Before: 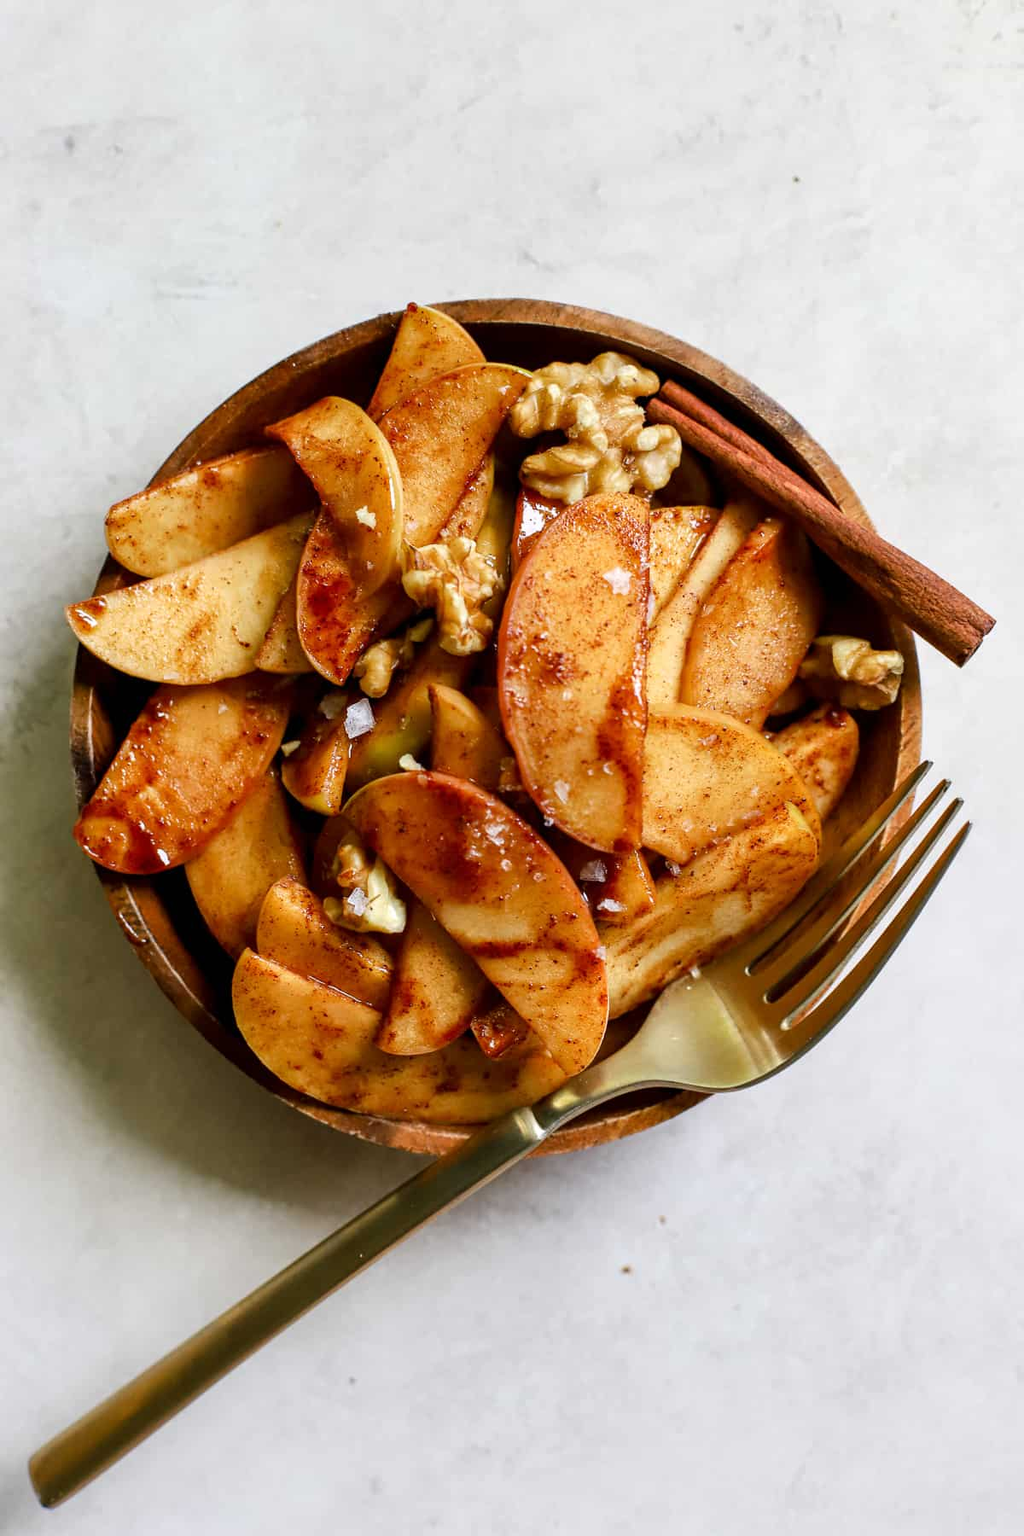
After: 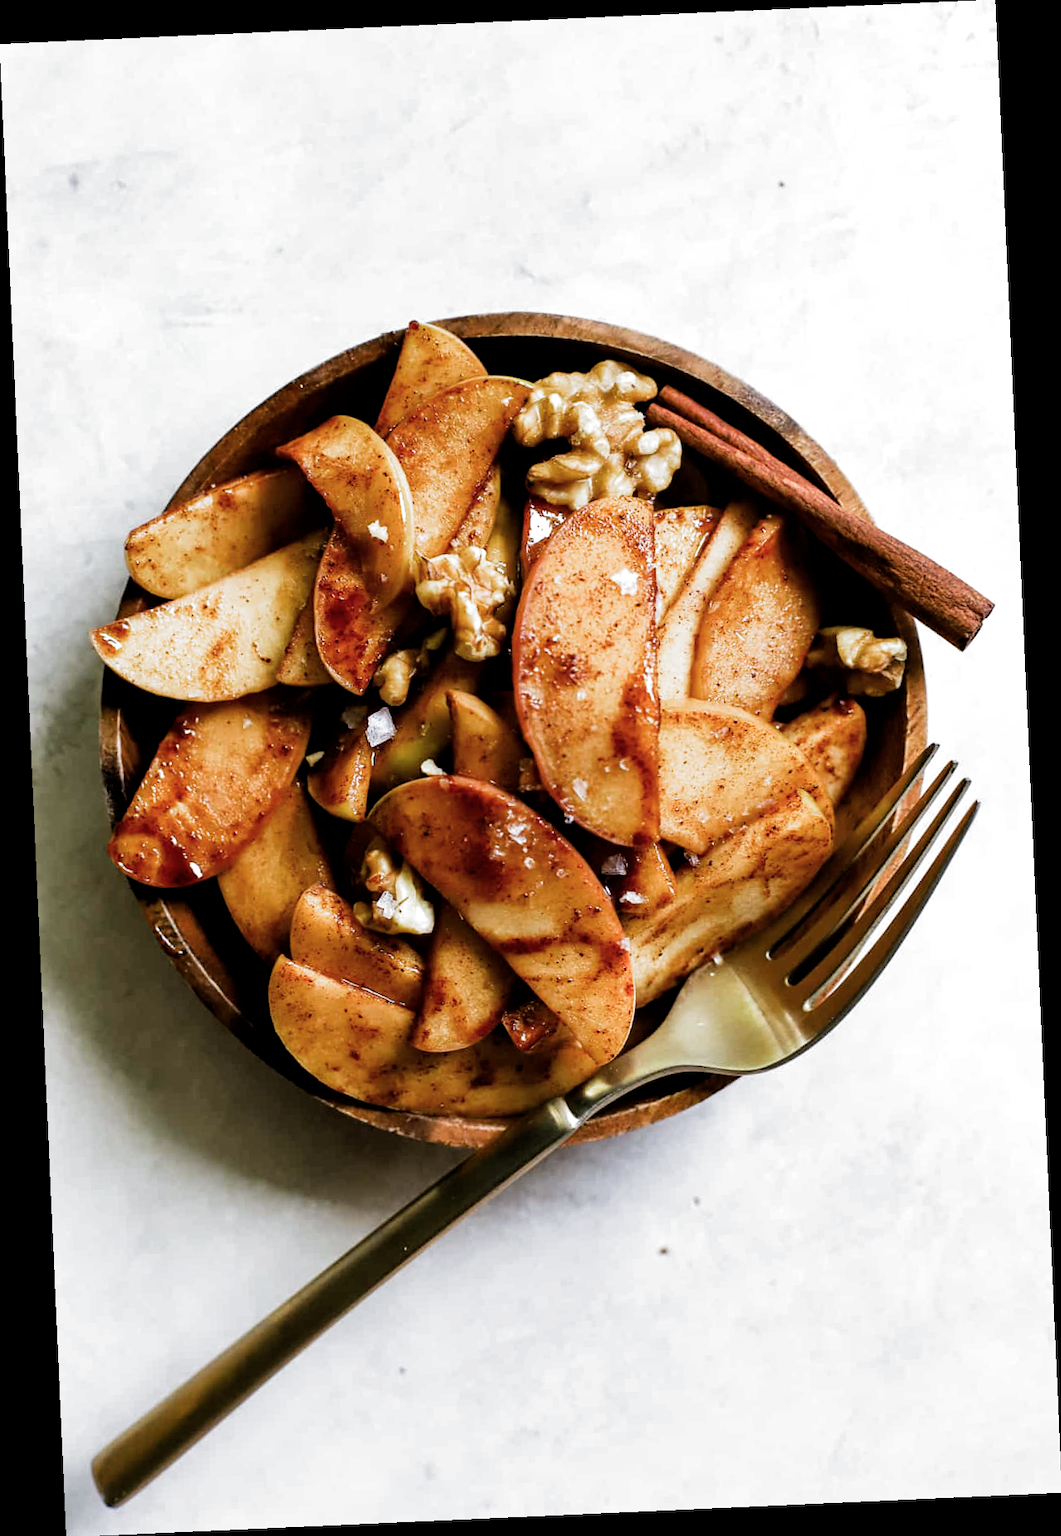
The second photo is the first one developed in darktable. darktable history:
white balance: red 0.974, blue 1.044
filmic rgb: black relative exposure -8.2 EV, white relative exposure 2.2 EV, threshold 3 EV, hardness 7.11, latitude 75%, contrast 1.325, highlights saturation mix -2%, shadows ↔ highlights balance 30%, preserve chrominance RGB euclidean norm, color science v5 (2021), contrast in shadows safe, contrast in highlights safe, enable highlight reconstruction true
rotate and perspective: rotation -2.56°, automatic cropping off
